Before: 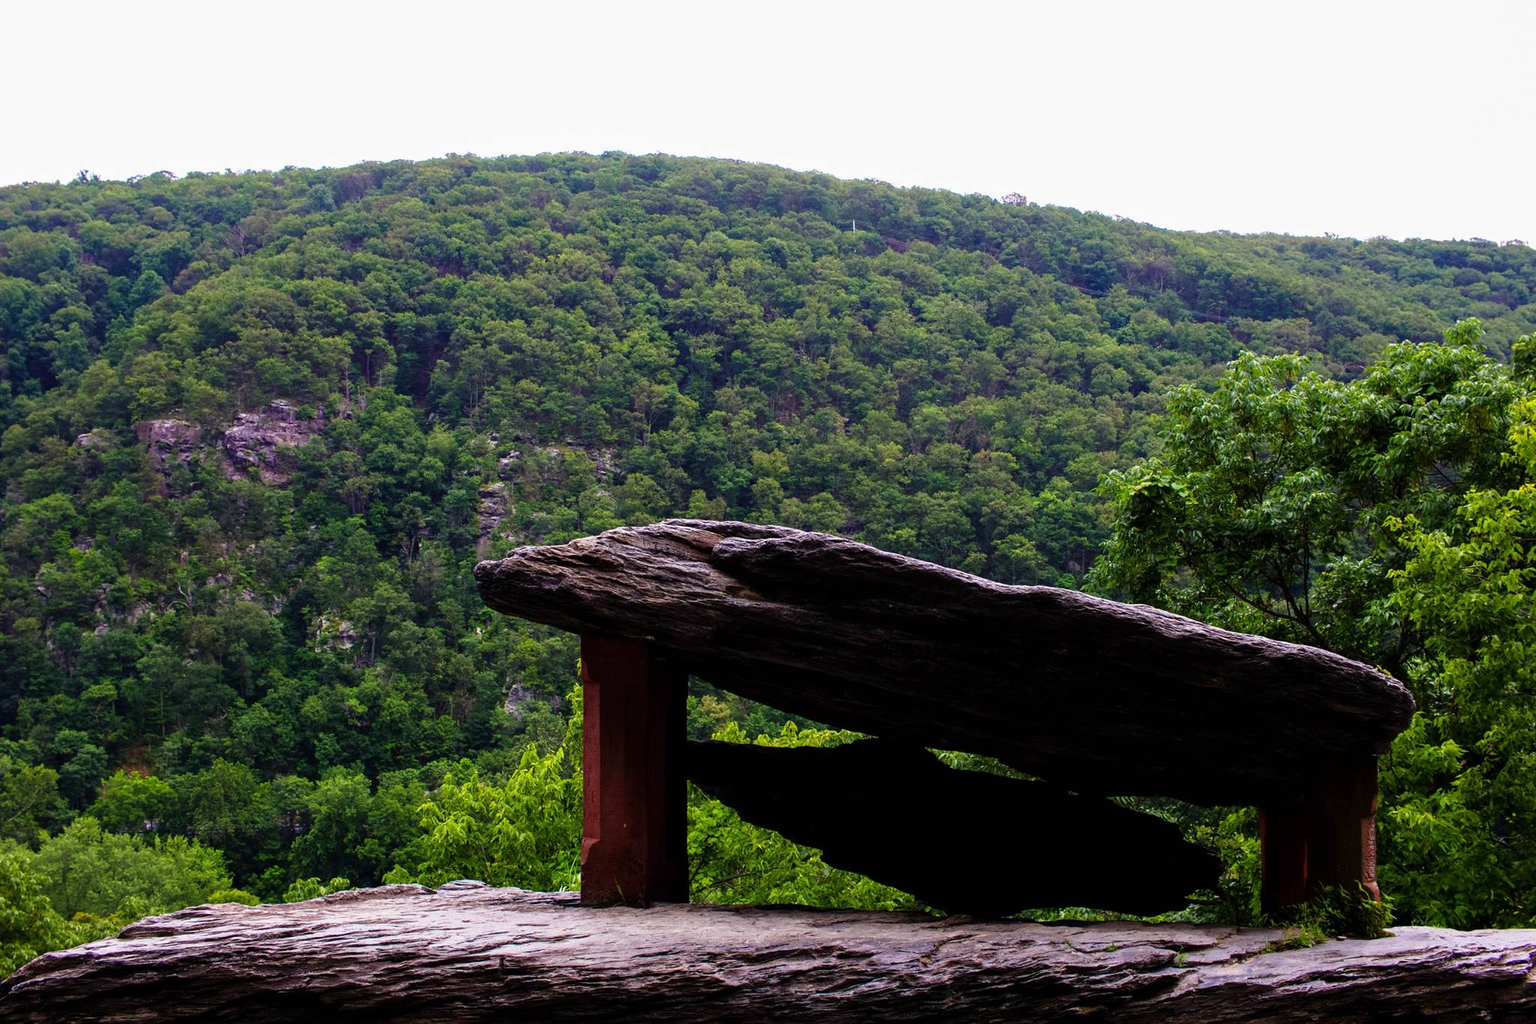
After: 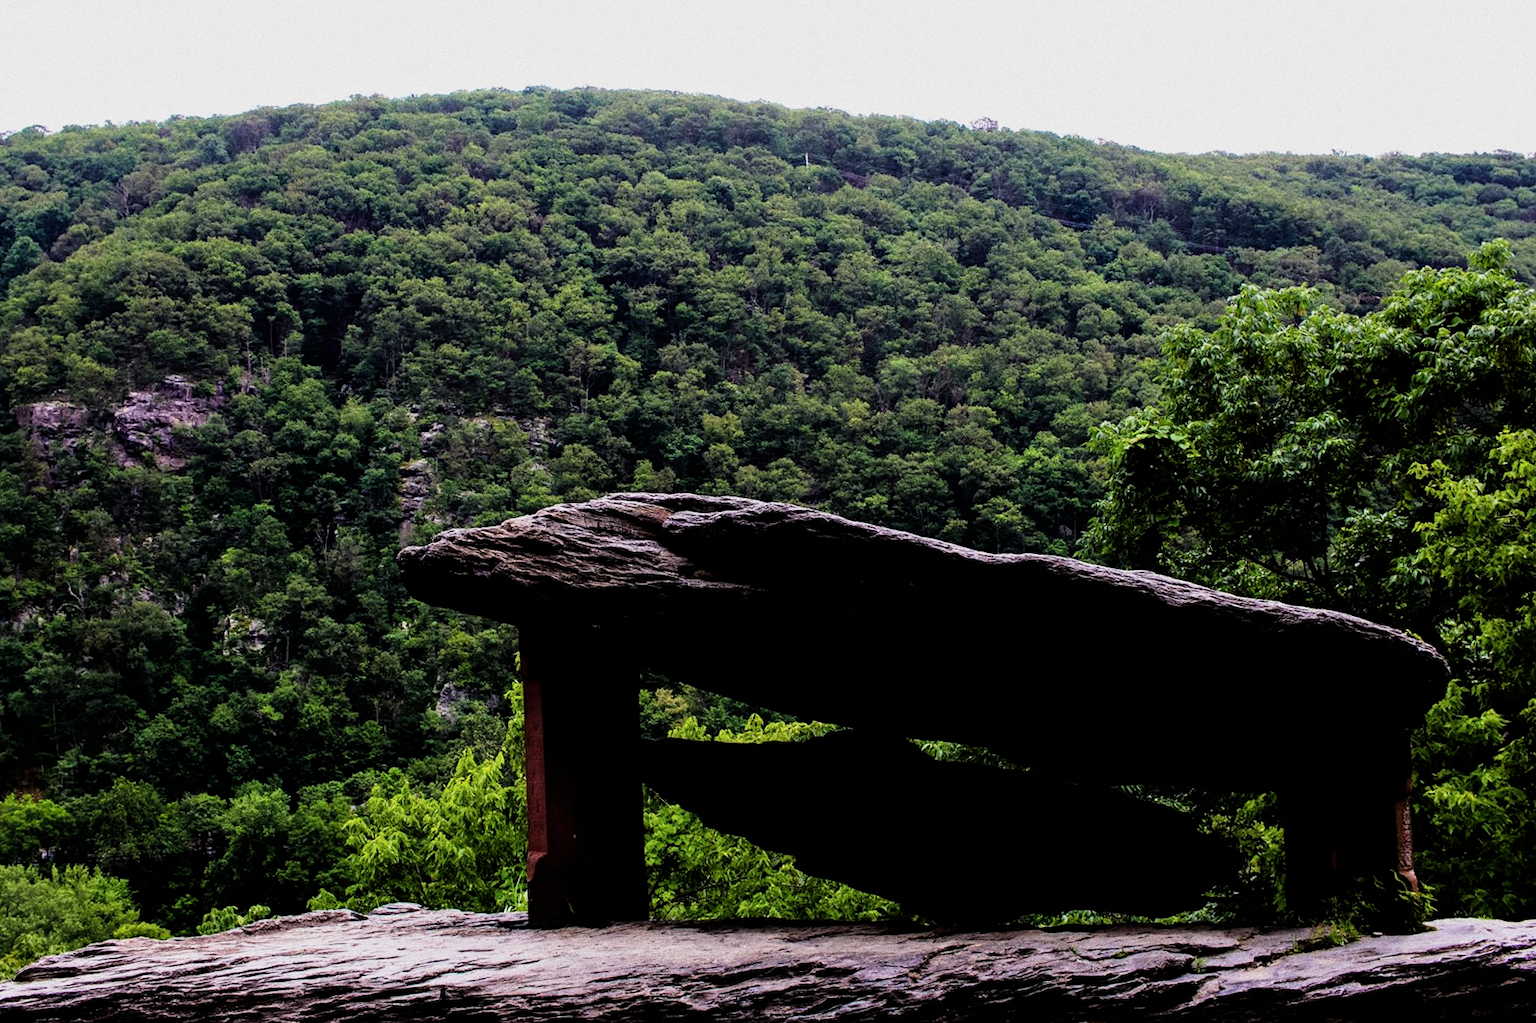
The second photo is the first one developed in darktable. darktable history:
filmic rgb: black relative exposure -5 EV, white relative exposure 3.5 EV, hardness 3.19, contrast 1.4, highlights saturation mix -50%
grain: coarseness 0.09 ISO, strength 40%
crop and rotate: angle 1.96°, left 5.673%, top 5.673%
